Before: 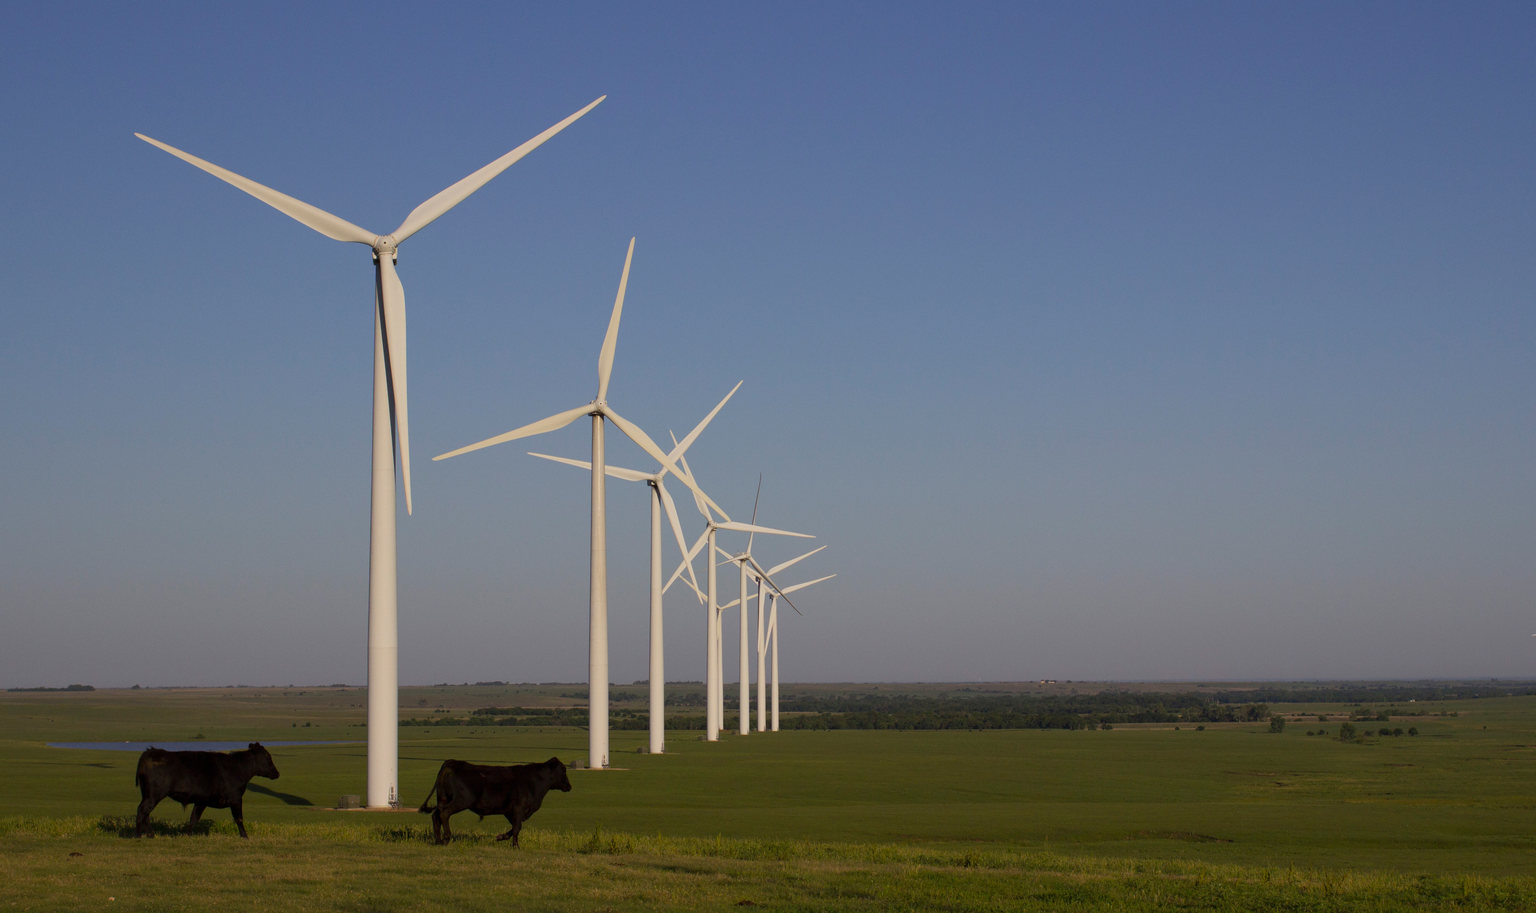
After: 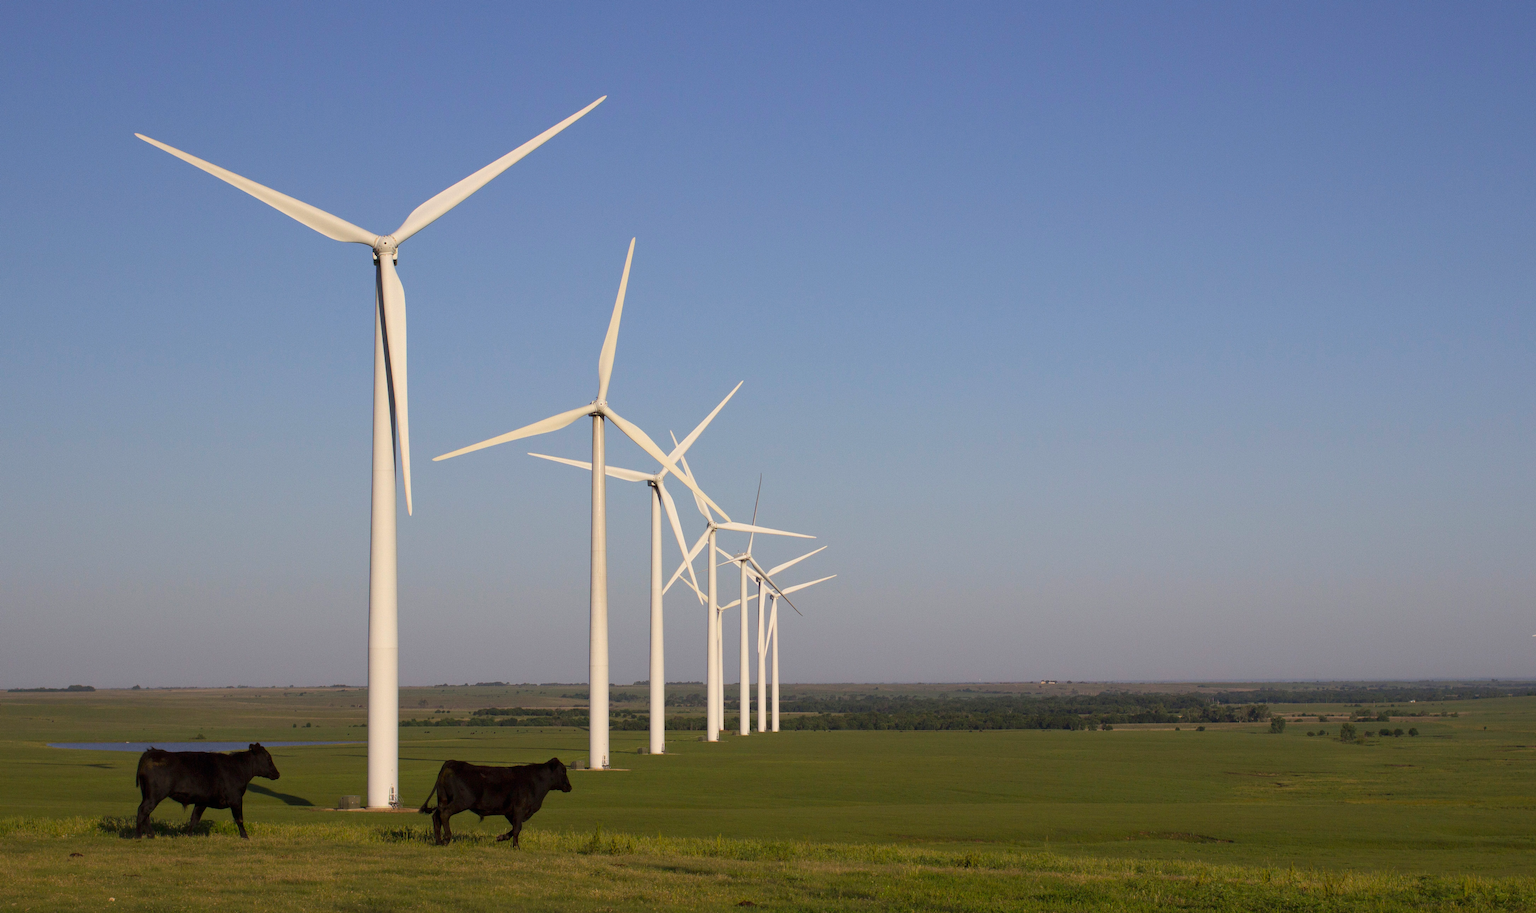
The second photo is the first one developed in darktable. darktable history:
tone equalizer: edges refinement/feathering 500, mask exposure compensation -1.57 EV, preserve details no
exposure: black level correction 0, exposure 0.499 EV, compensate exposure bias true, compensate highlight preservation false
